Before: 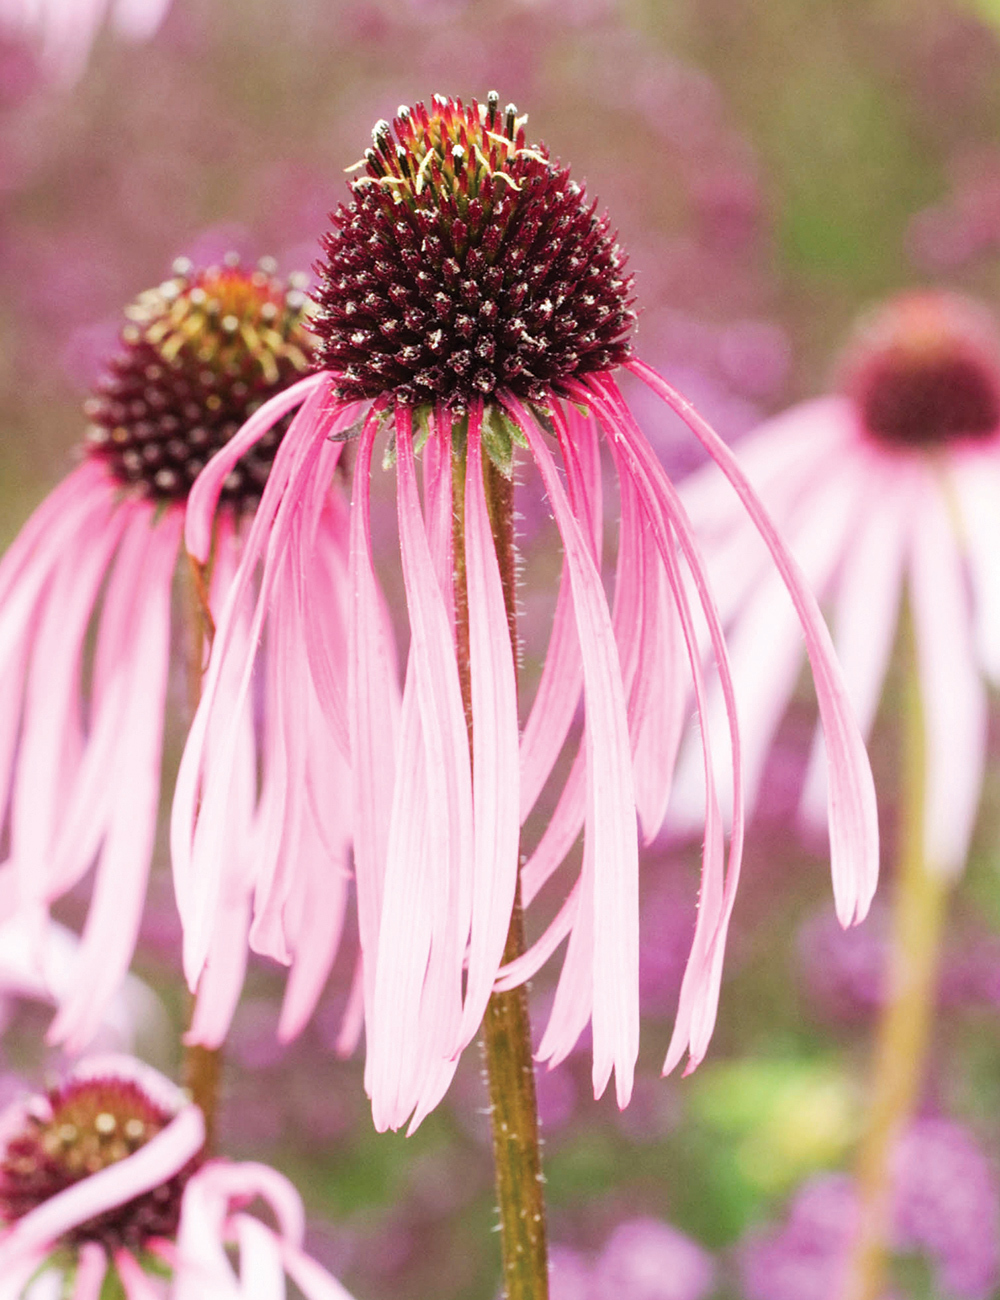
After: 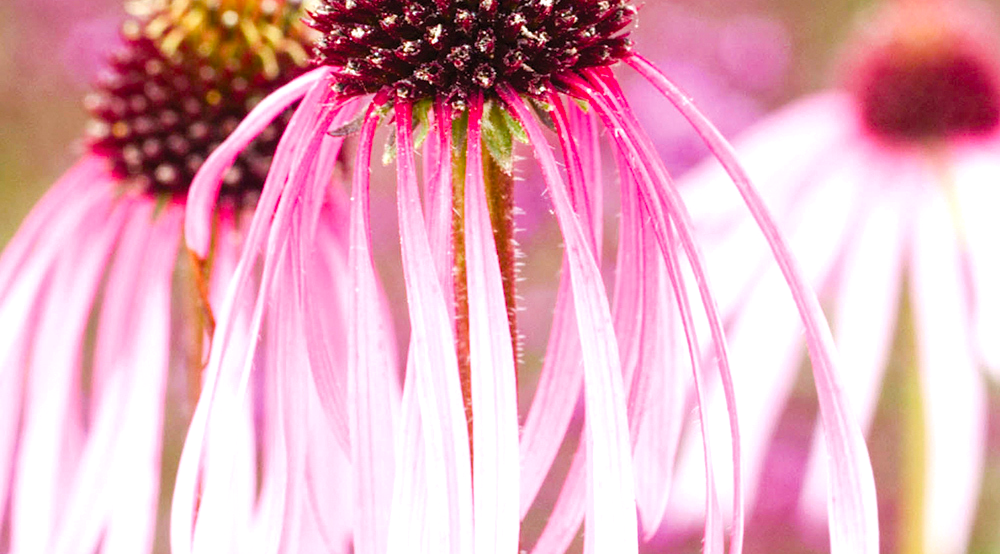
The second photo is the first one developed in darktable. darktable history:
color balance rgb: perceptual saturation grading › global saturation 20%, perceptual saturation grading › highlights -25.113%, perceptual saturation grading › shadows 25.613%, perceptual brilliance grading › global brilliance 9.236%, perceptual brilliance grading › shadows 14.747%, global vibrance 18.64%
crop and rotate: top 23.484%, bottom 33.834%
